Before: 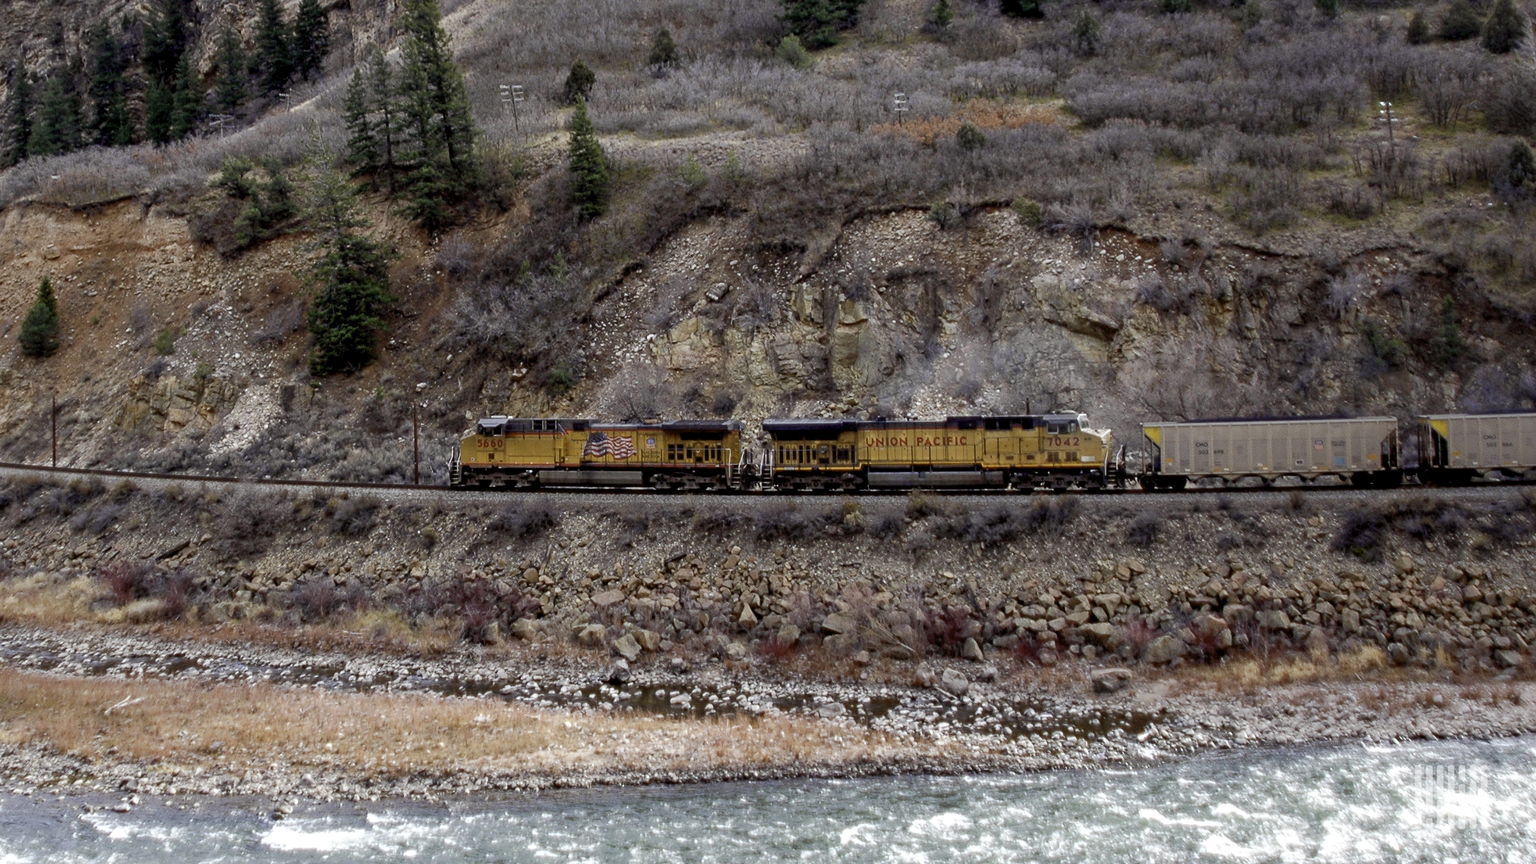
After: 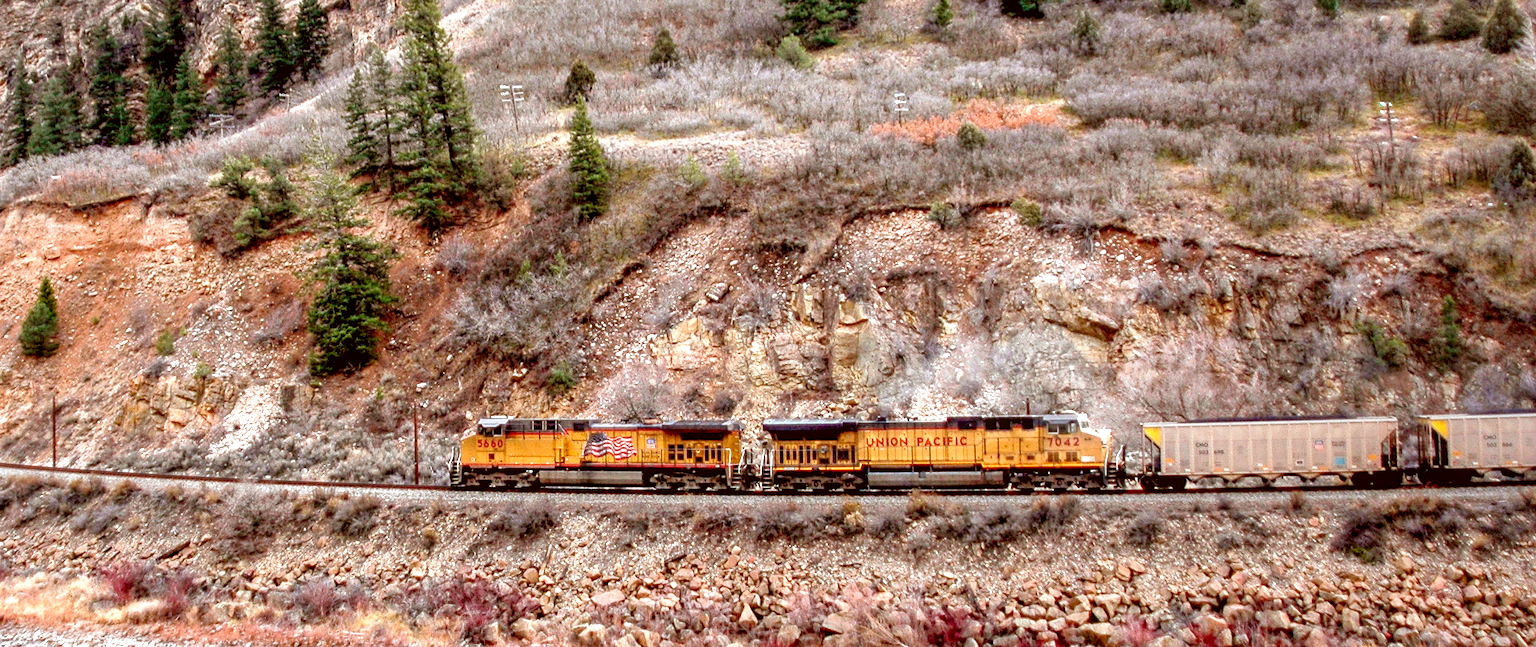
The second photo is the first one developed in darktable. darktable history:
exposure: black level correction 0, exposure 1.096 EV, compensate exposure bias true, compensate highlight preservation false
crop: bottom 24.98%
color correction: highlights a* -0.615, highlights b* 0.157, shadows a* 5.24, shadows b* 20.12
local contrast: on, module defaults
